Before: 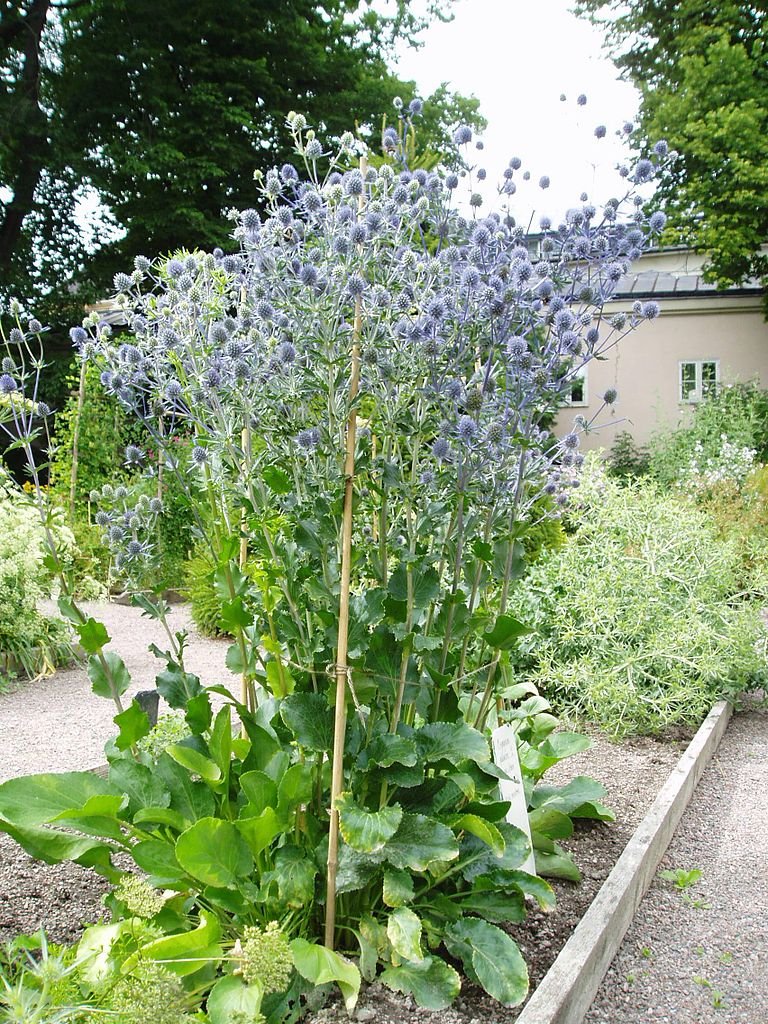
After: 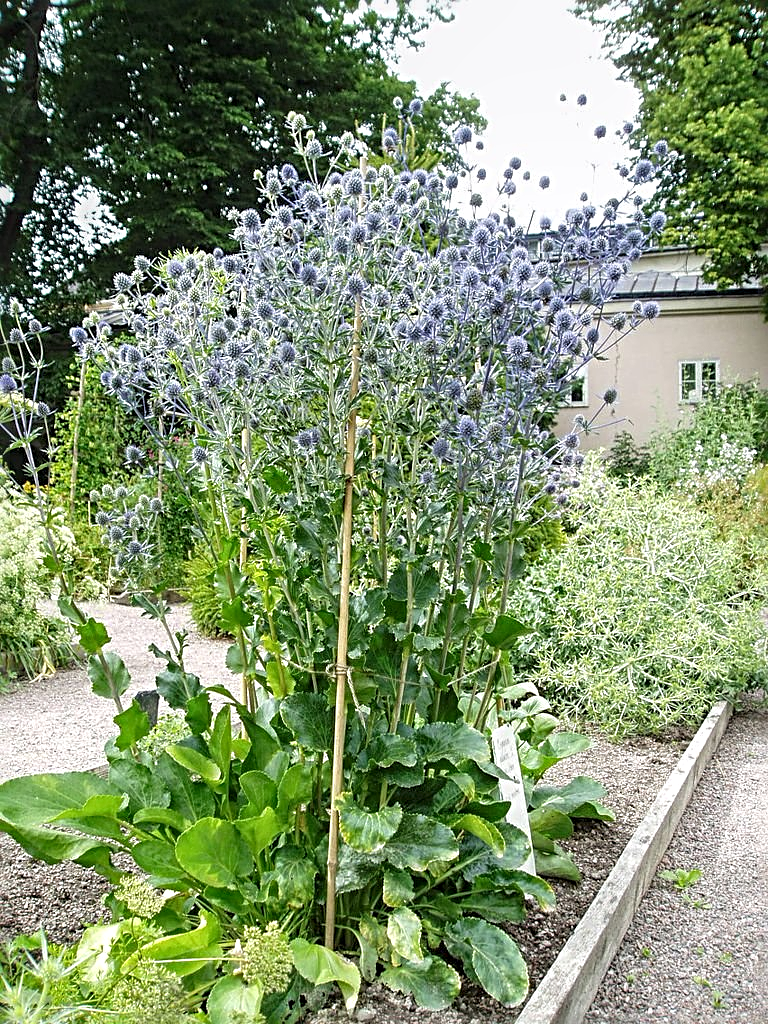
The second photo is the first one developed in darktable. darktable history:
local contrast: detail 130%
sharpen: radius 3.949
